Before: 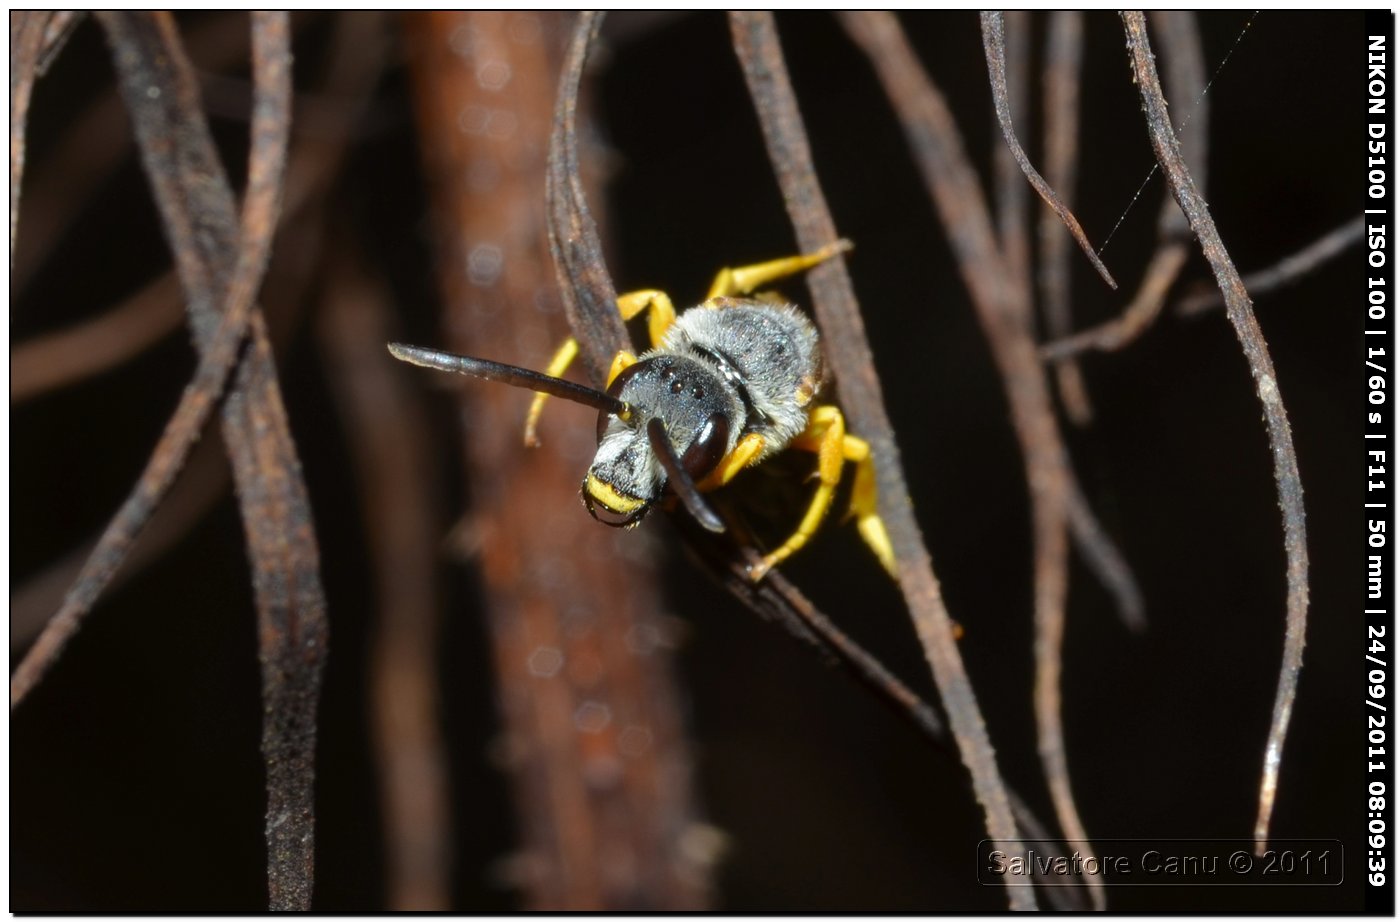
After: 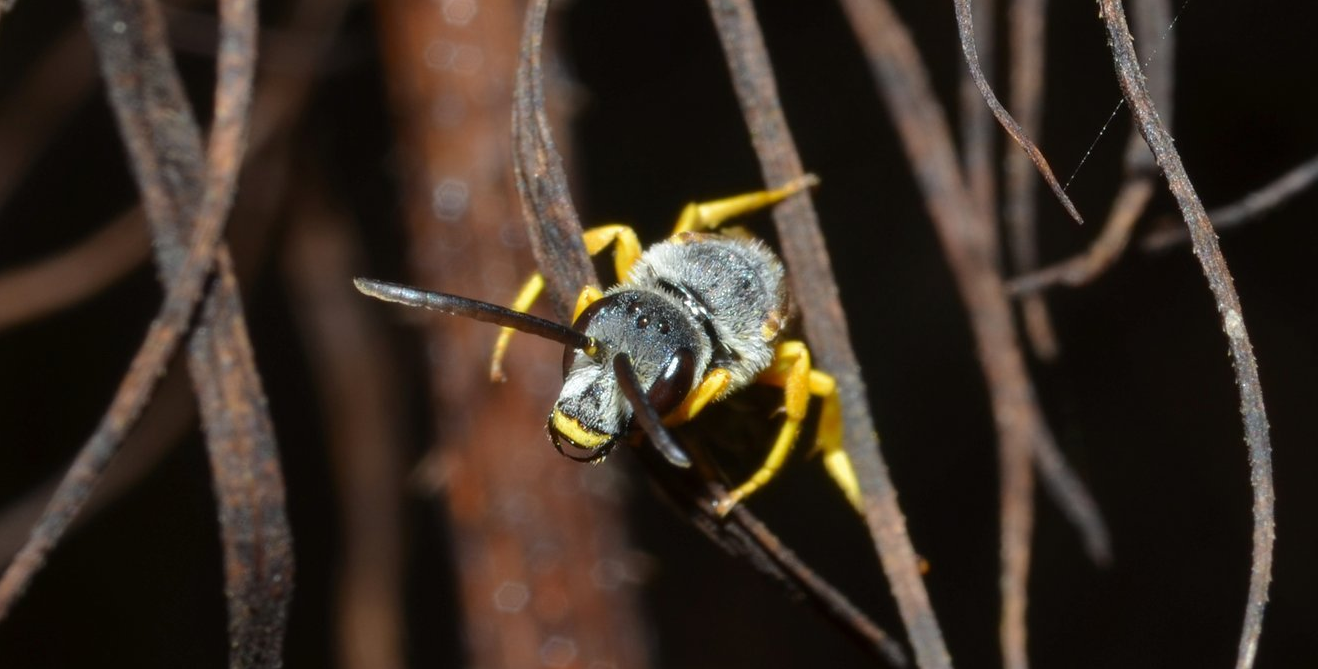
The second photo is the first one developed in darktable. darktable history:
crop: left 2.433%, top 7.098%, right 3.417%, bottom 20.252%
